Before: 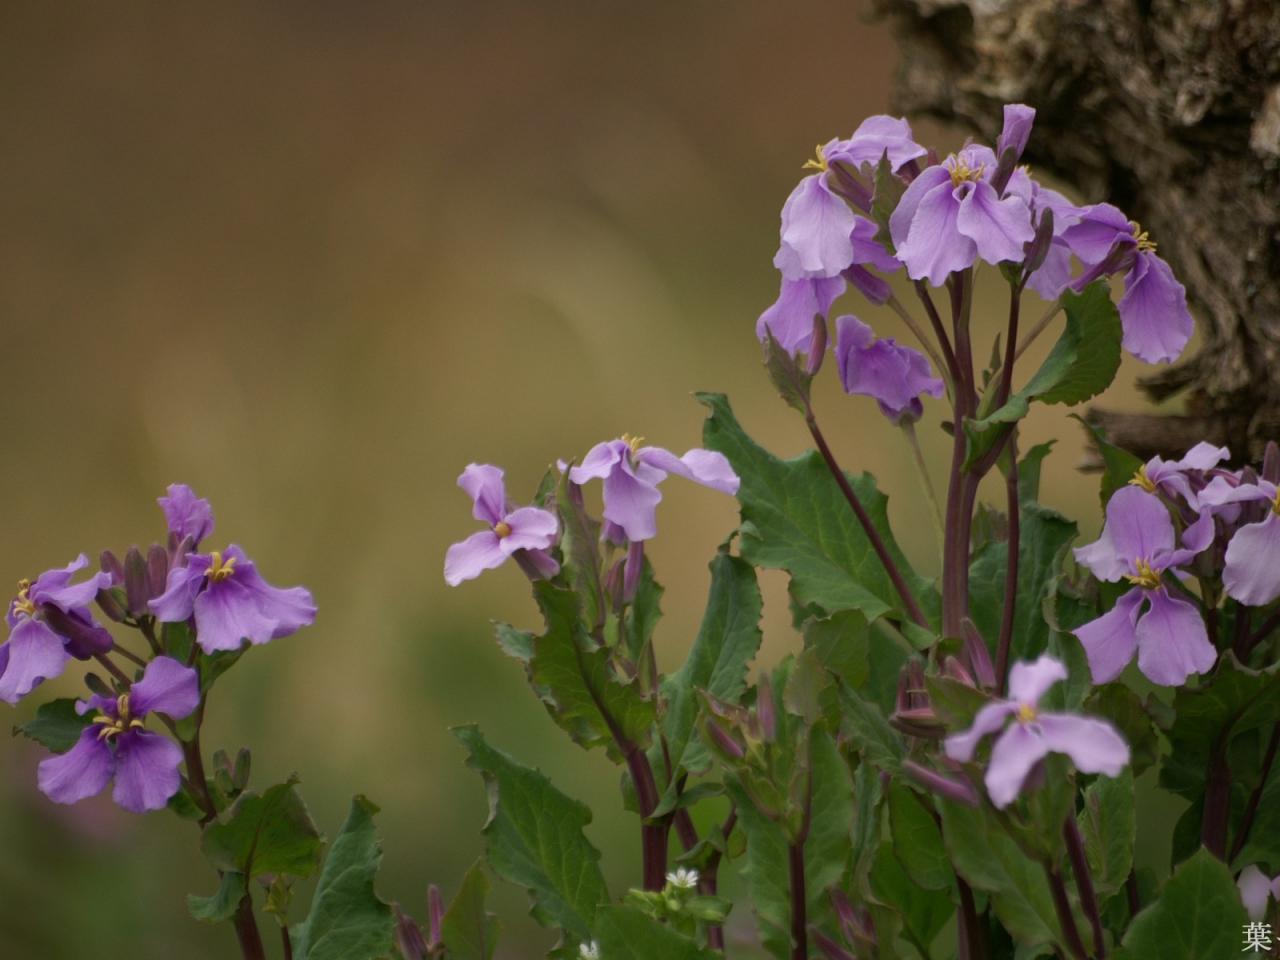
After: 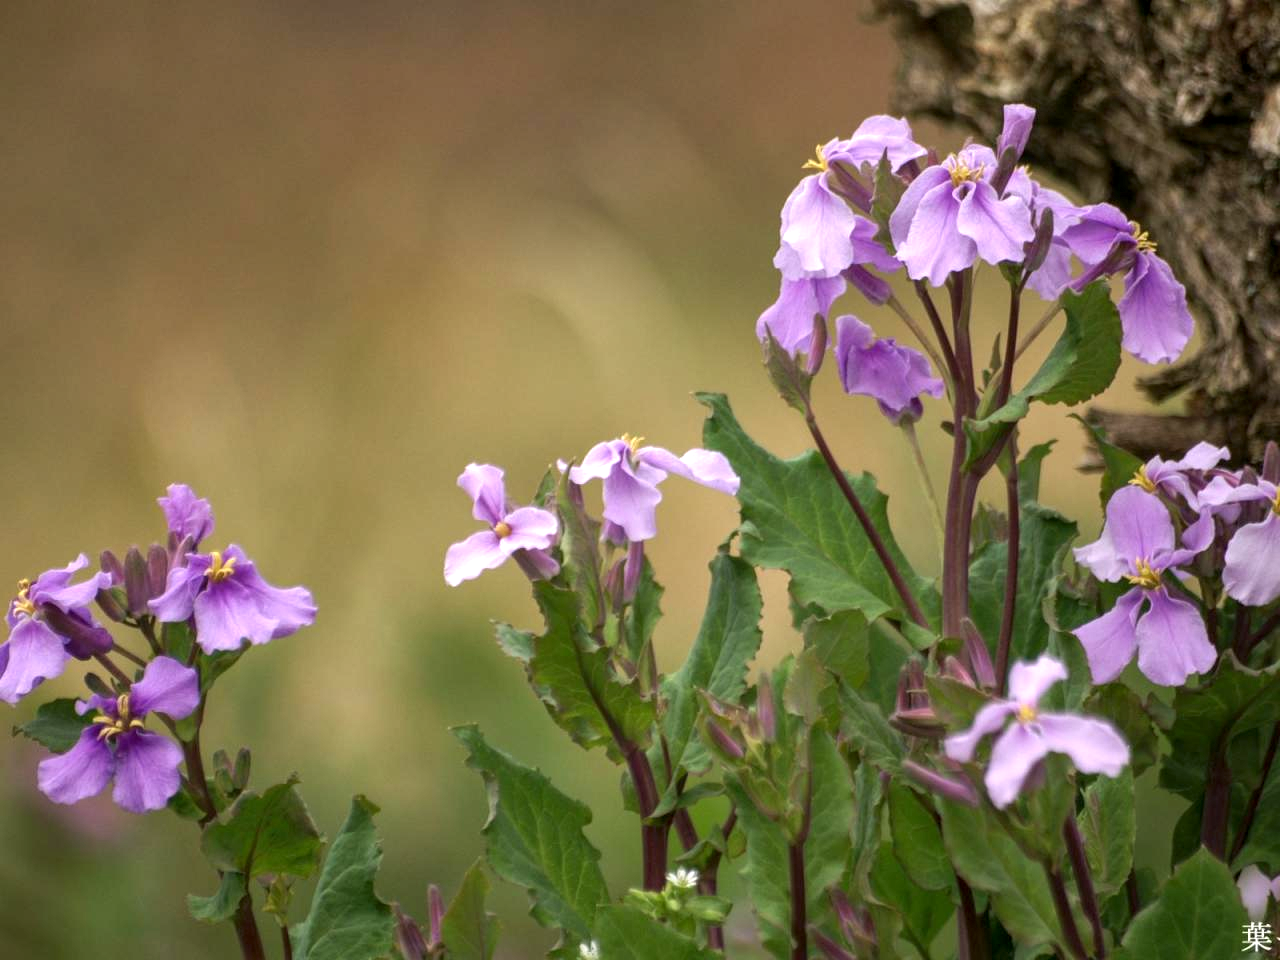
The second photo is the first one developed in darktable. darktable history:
exposure: exposure 0.924 EV, compensate highlight preservation false
local contrast: on, module defaults
